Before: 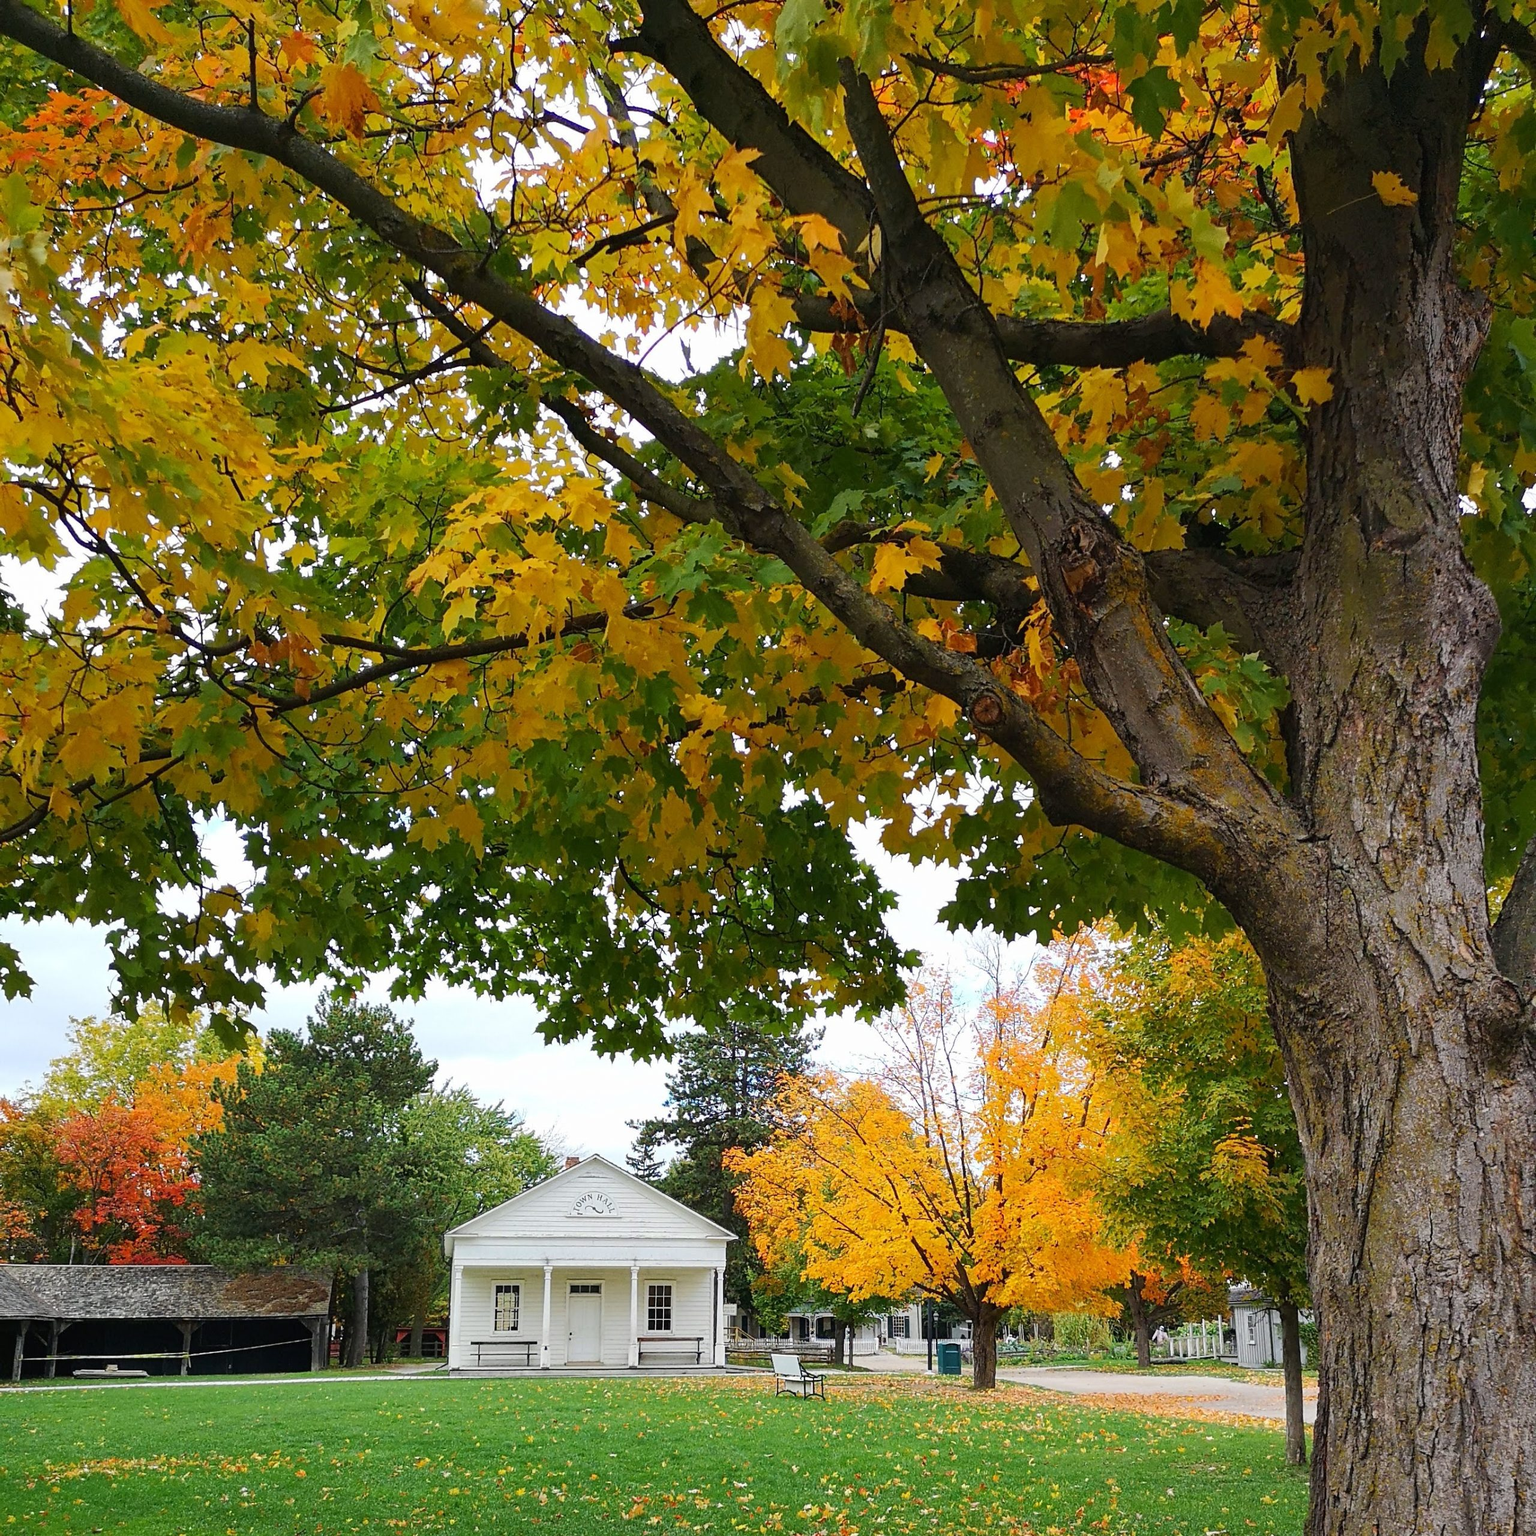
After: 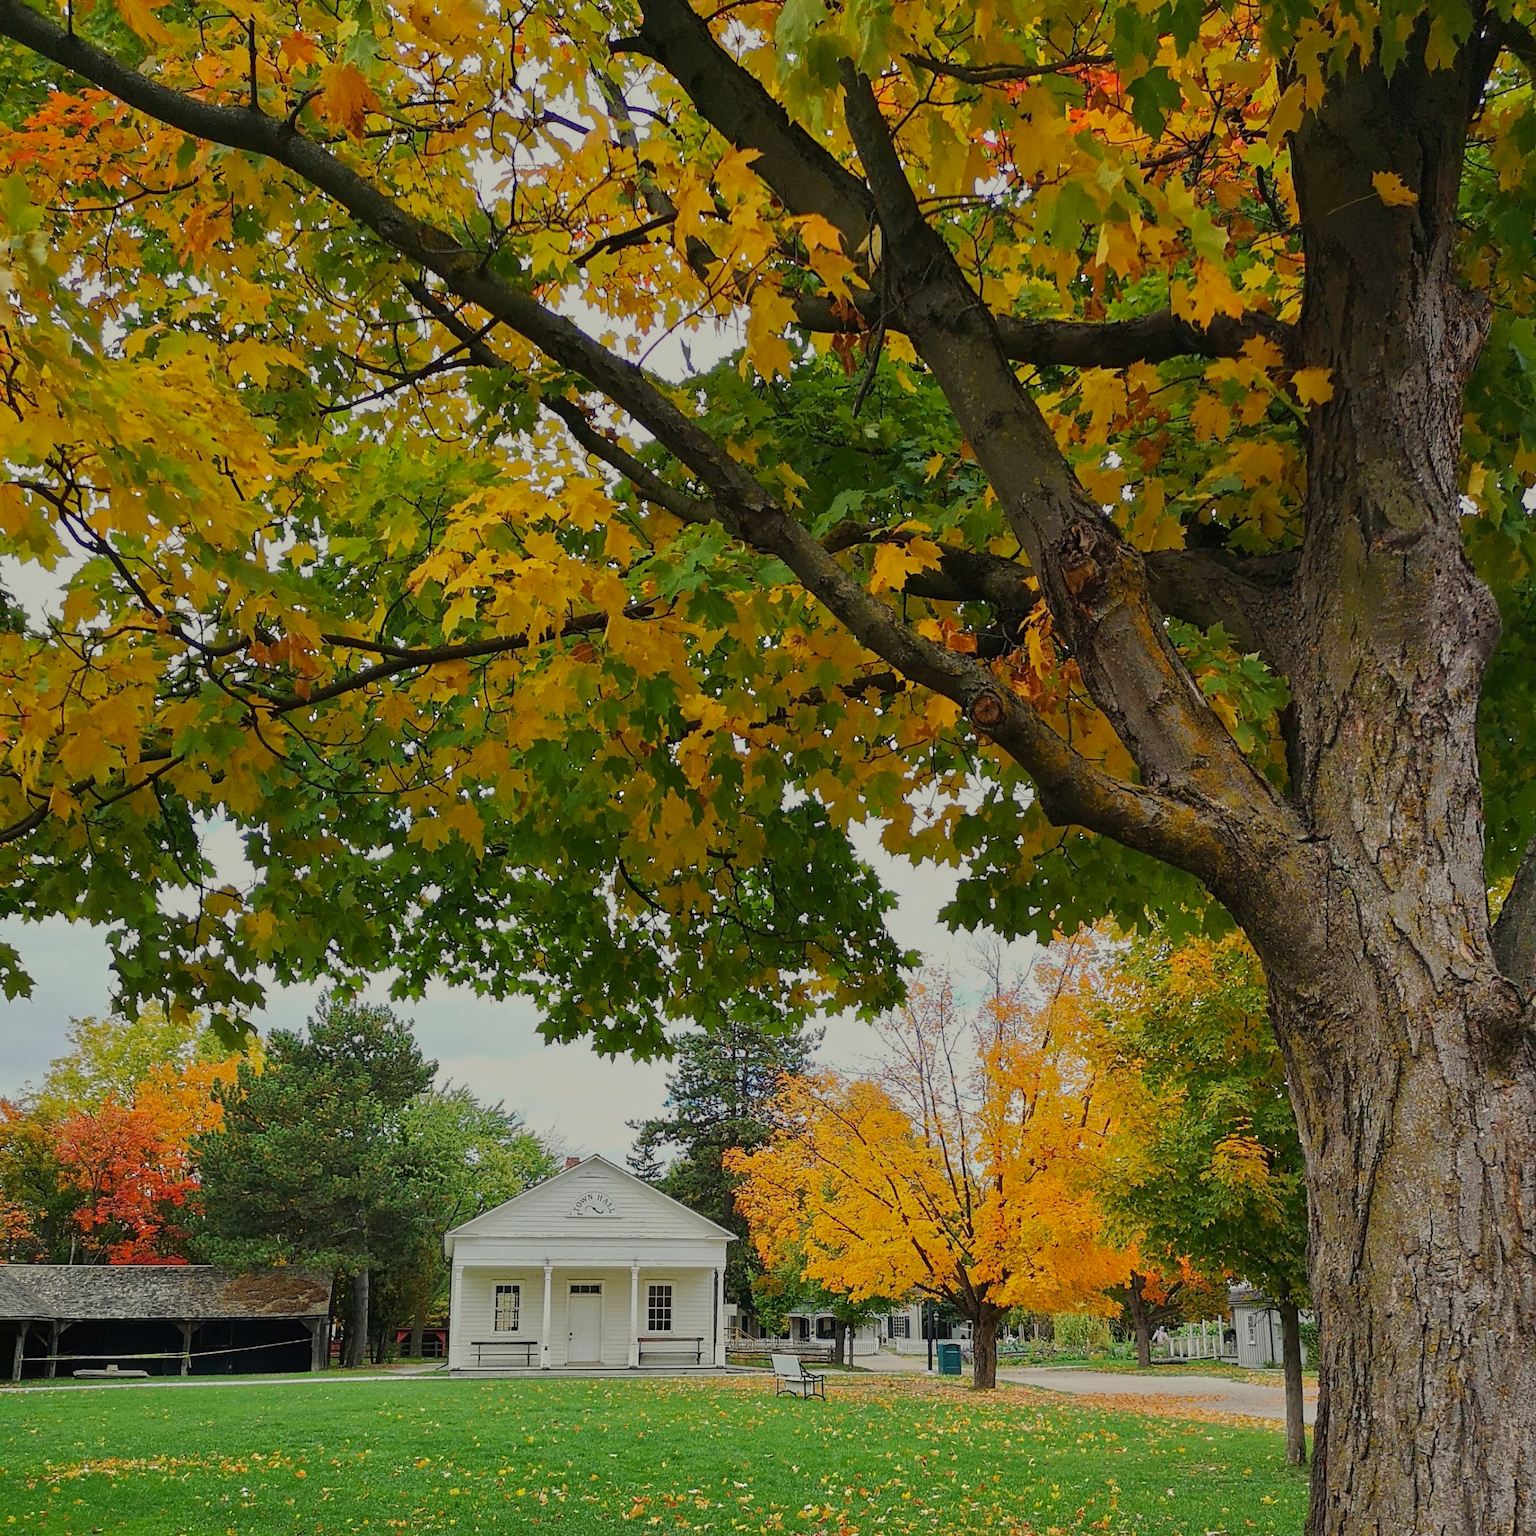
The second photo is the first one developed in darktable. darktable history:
rgb curve: curves: ch2 [(0, 0) (0.567, 0.512) (1, 1)], mode RGB, independent channels
tone equalizer: -8 EV -0.002 EV, -7 EV 0.005 EV, -6 EV -0.008 EV, -5 EV 0.007 EV, -4 EV -0.042 EV, -3 EV -0.233 EV, -2 EV -0.662 EV, -1 EV -0.983 EV, +0 EV -0.969 EV, smoothing diameter 2%, edges refinement/feathering 20, mask exposure compensation -1.57 EV, filter diffusion 5
